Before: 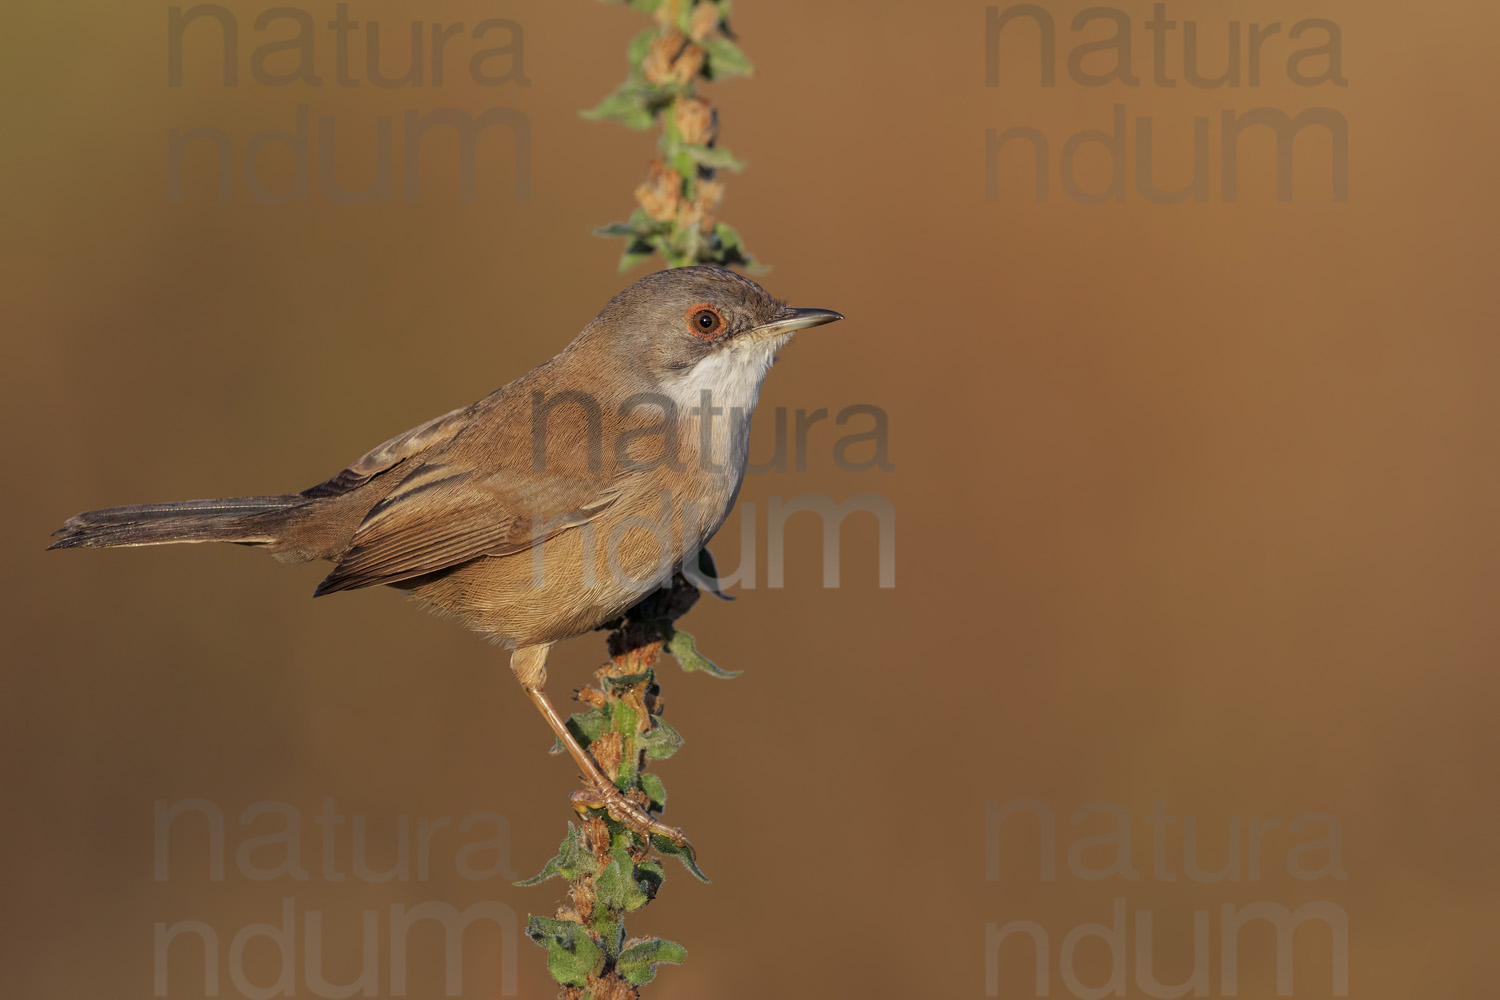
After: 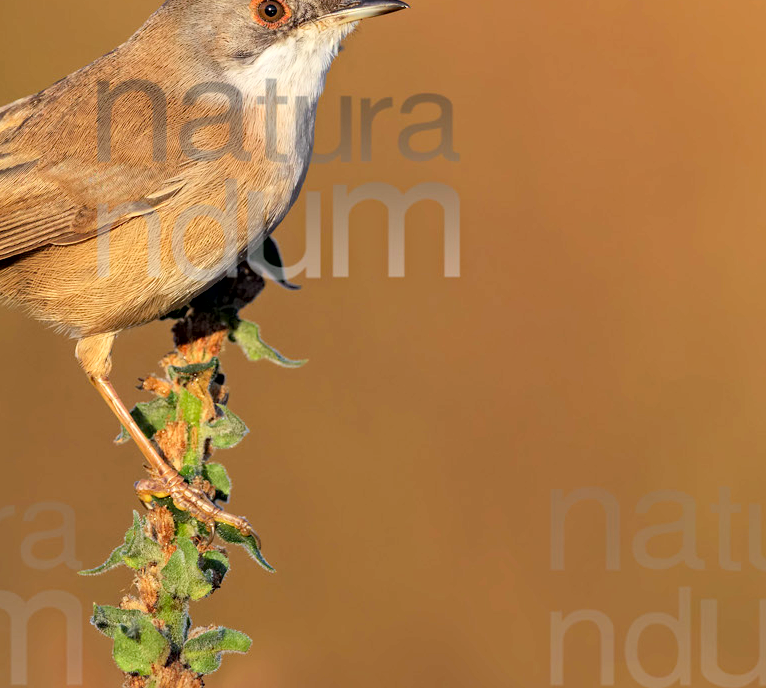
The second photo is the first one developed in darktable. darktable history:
contrast brightness saturation: contrast 0.198, brightness 0.165, saturation 0.226
crop and rotate: left 29.036%, top 31.174%, right 19.863%
haze removal: compatibility mode true, adaptive false
exposure: black level correction 0.005, exposure 0.421 EV, compensate highlight preservation false
